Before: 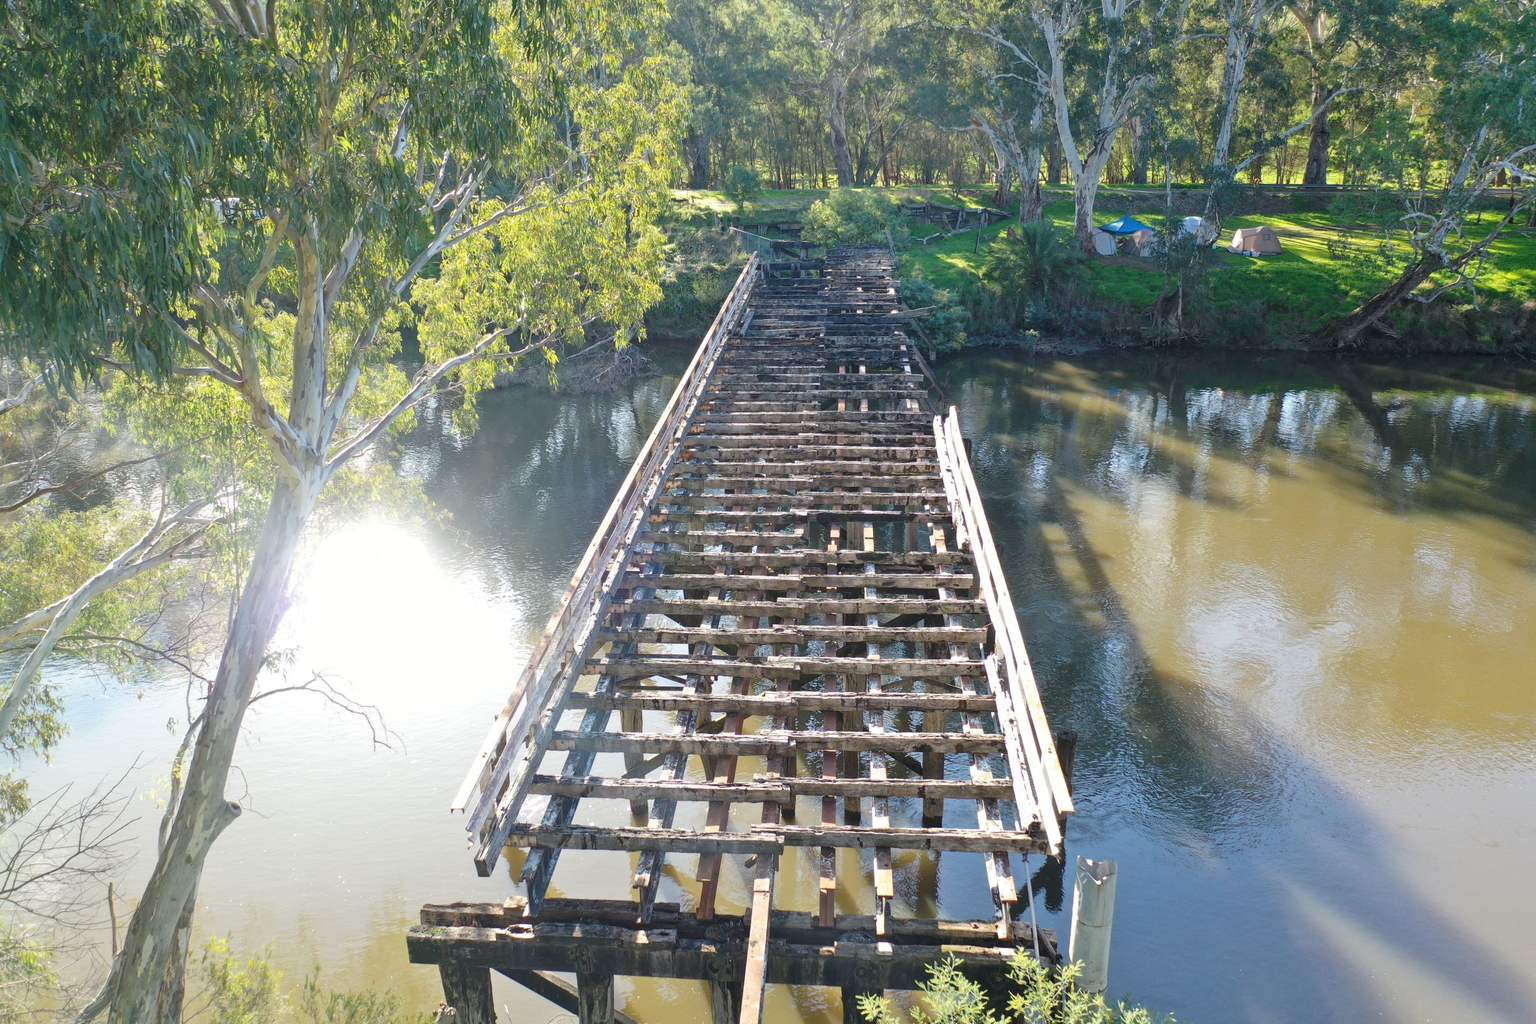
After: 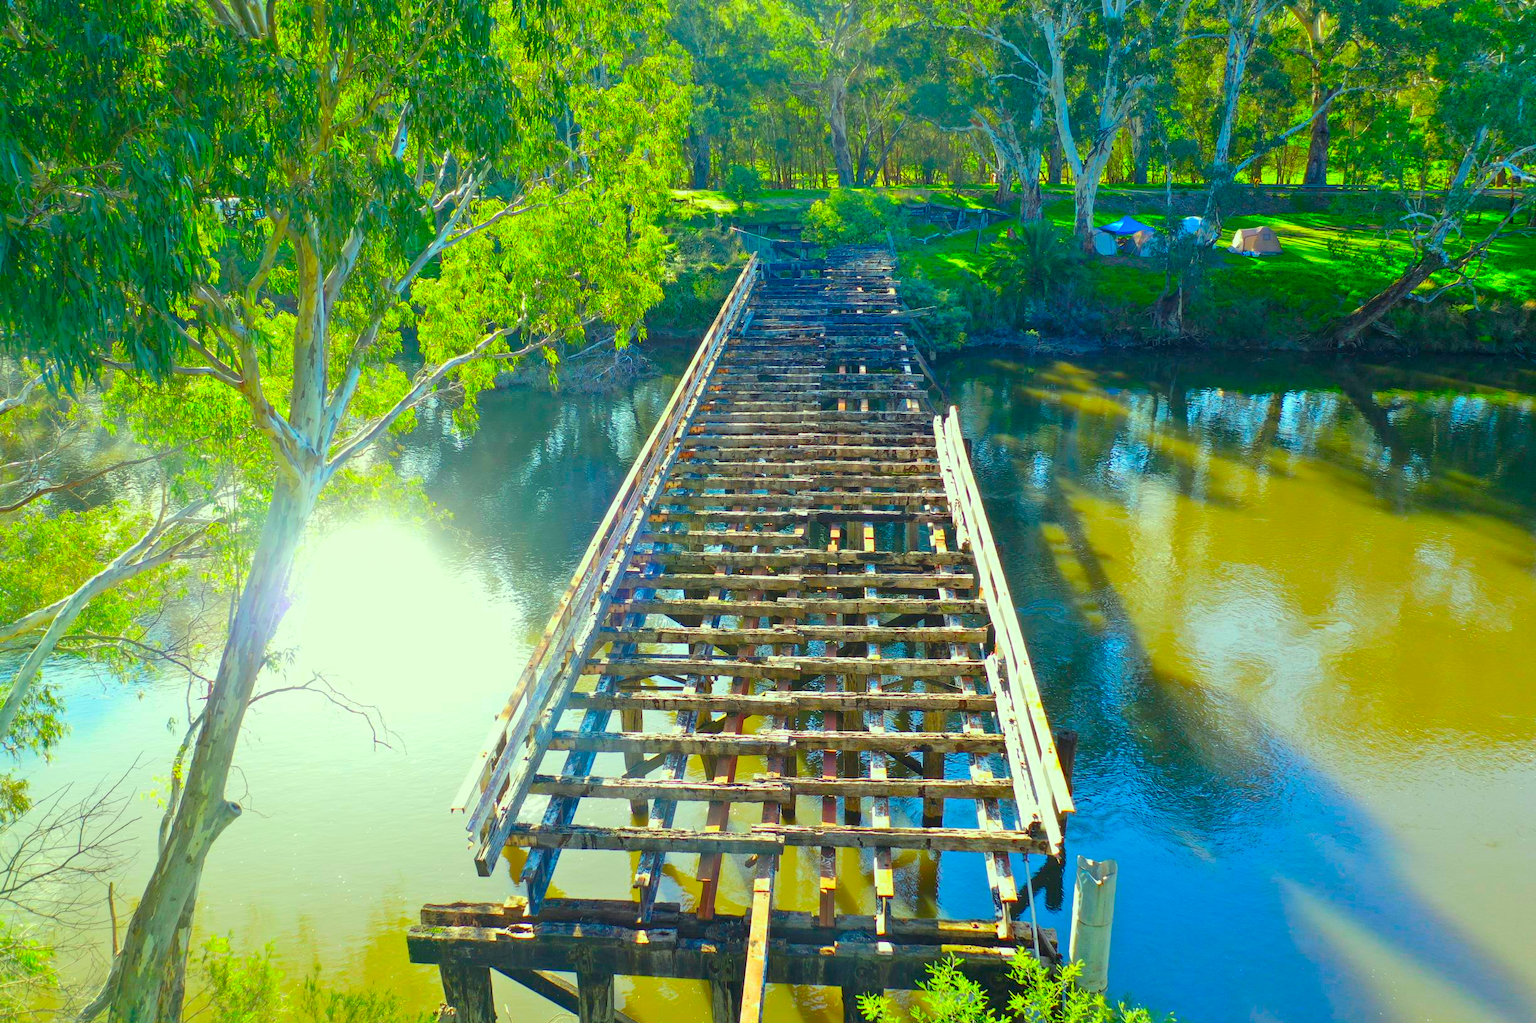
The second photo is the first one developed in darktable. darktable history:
exposure: compensate highlight preservation false
color correction: highlights a* -10.74, highlights b* 9.9, saturation 1.72
contrast brightness saturation: saturation 0.514
